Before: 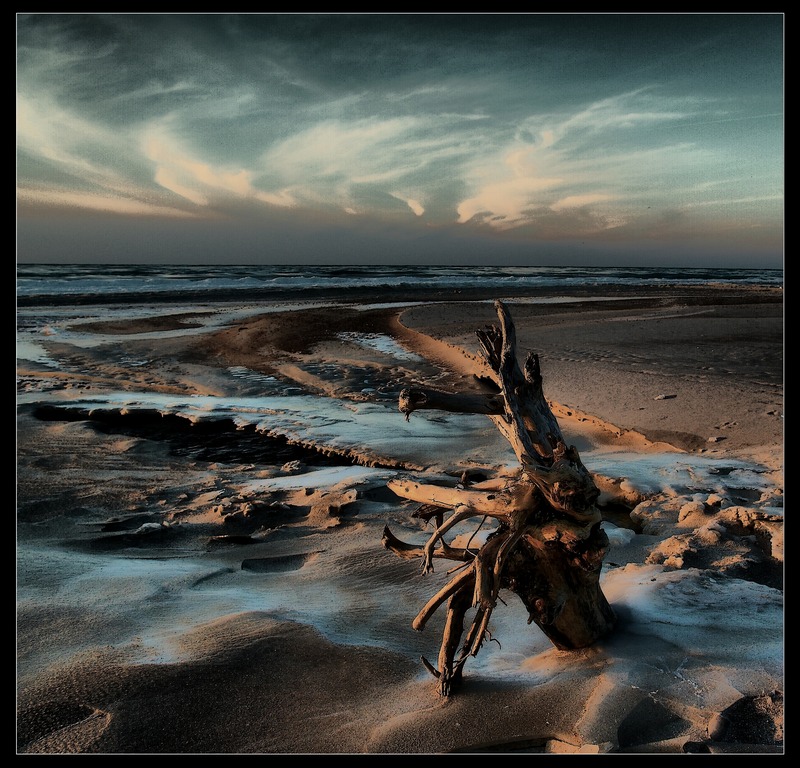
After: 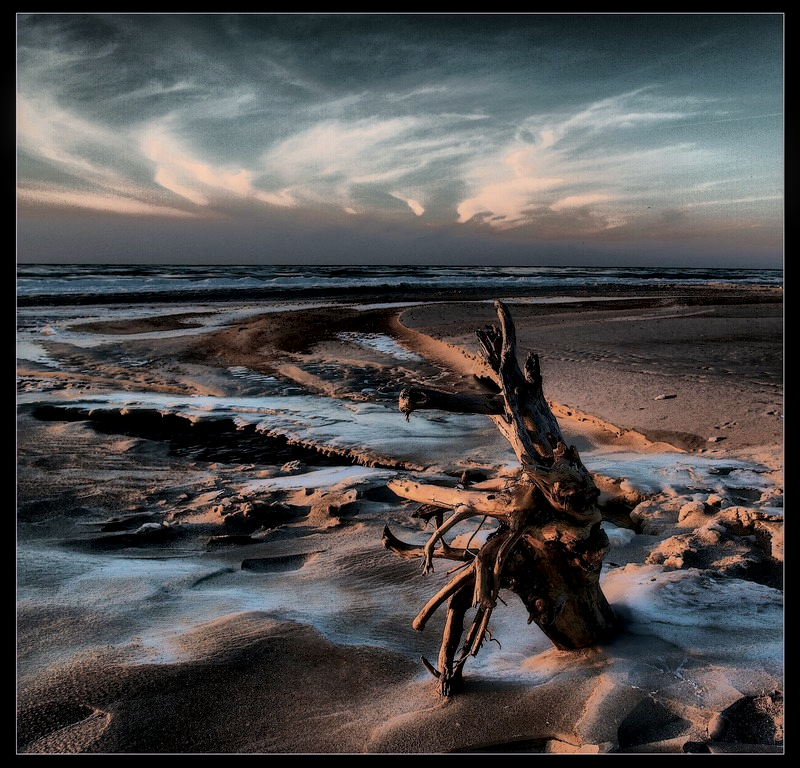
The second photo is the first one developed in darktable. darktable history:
exposure: compensate highlight preservation false
local contrast: detail 130%
white balance: red 1.05, blue 1.072
